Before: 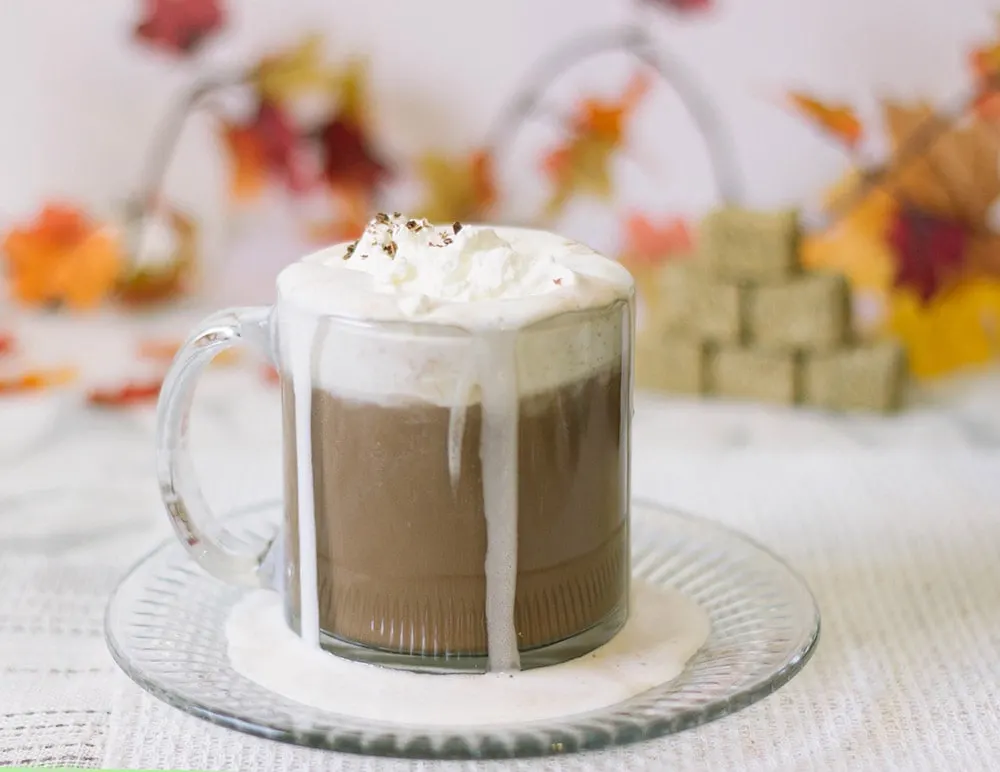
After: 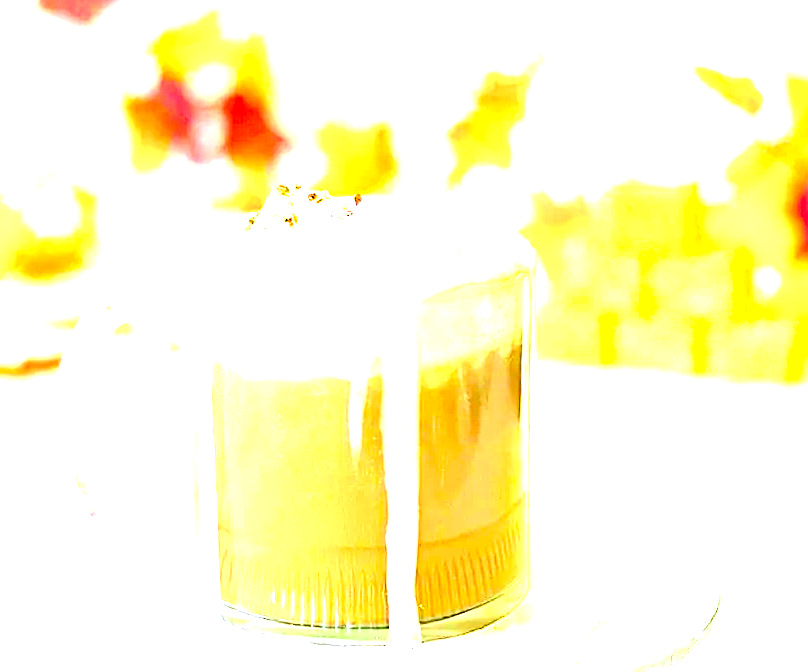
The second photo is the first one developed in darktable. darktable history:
tone equalizer: -8 EV -0.73 EV, -7 EV -0.694 EV, -6 EV -0.575 EV, -5 EV -0.394 EV, -3 EV 0.396 EV, -2 EV 0.6 EV, -1 EV 0.685 EV, +0 EV 0.766 EV, mask exposure compensation -0.506 EV
crop: left 9.911%, top 3.66%, right 9.265%, bottom 9.225%
exposure: black level correction 0, exposure 1.89 EV, compensate highlight preservation false
color balance rgb: shadows lift › chroma 2.048%, shadows lift › hue 250.99°, global offset › luminance -0.296%, global offset › hue 258.35°, linear chroma grading › global chroma 15.585%, perceptual saturation grading › global saturation 29.461%, perceptual brilliance grading › global brilliance 17.678%, global vibrance 20%
color correction: highlights a* -4.96, highlights b* -4.46, shadows a* 3.75, shadows b* 4.21
tone curve: curves: ch0 [(0, 0) (0.071, 0.047) (0.266, 0.26) (0.491, 0.552) (0.753, 0.818) (1, 0.983)]; ch1 [(0, 0) (0.346, 0.307) (0.408, 0.369) (0.463, 0.443) (0.482, 0.493) (0.502, 0.5) (0.517, 0.518) (0.55, 0.573) (0.597, 0.641) (0.651, 0.709) (1, 1)]; ch2 [(0, 0) (0.346, 0.34) (0.434, 0.46) (0.485, 0.494) (0.5, 0.494) (0.517, 0.506) (0.535, 0.545) (0.583, 0.634) (0.625, 0.686) (1, 1)], color space Lab, independent channels, preserve colors none
sharpen: amount 0.751
